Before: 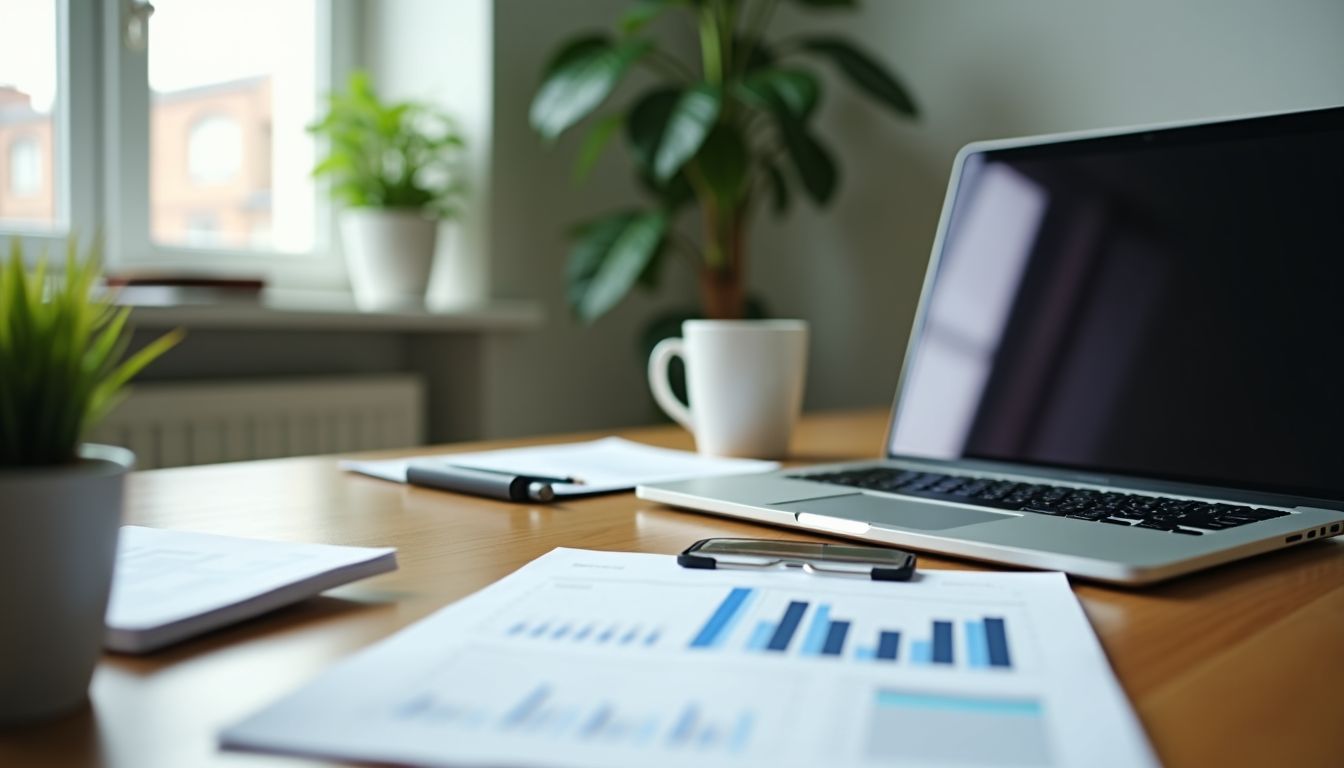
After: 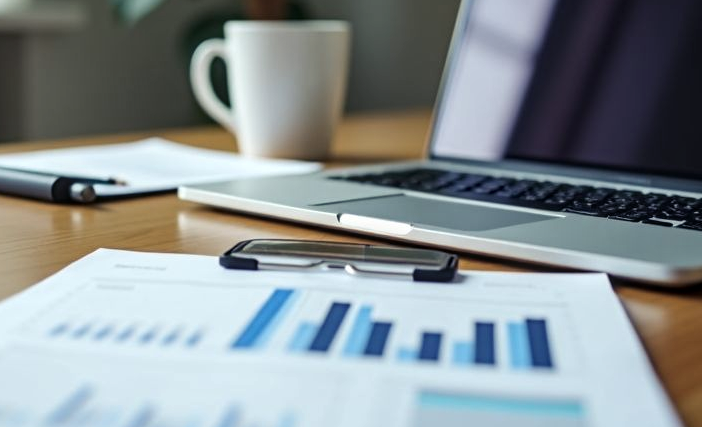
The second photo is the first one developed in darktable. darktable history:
crop: left 34.089%, top 38.99%, right 13.625%, bottom 5.315%
color balance rgb: shadows lift › luminance -21.882%, shadows lift › chroma 6.618%, shadows lift › hue 270.59°, perceptual saturation grading › global saturation 3.613%, global vibrance 15.193%
contrast brightness saturation: saturation -0.097
local contrast: on, module defaults
